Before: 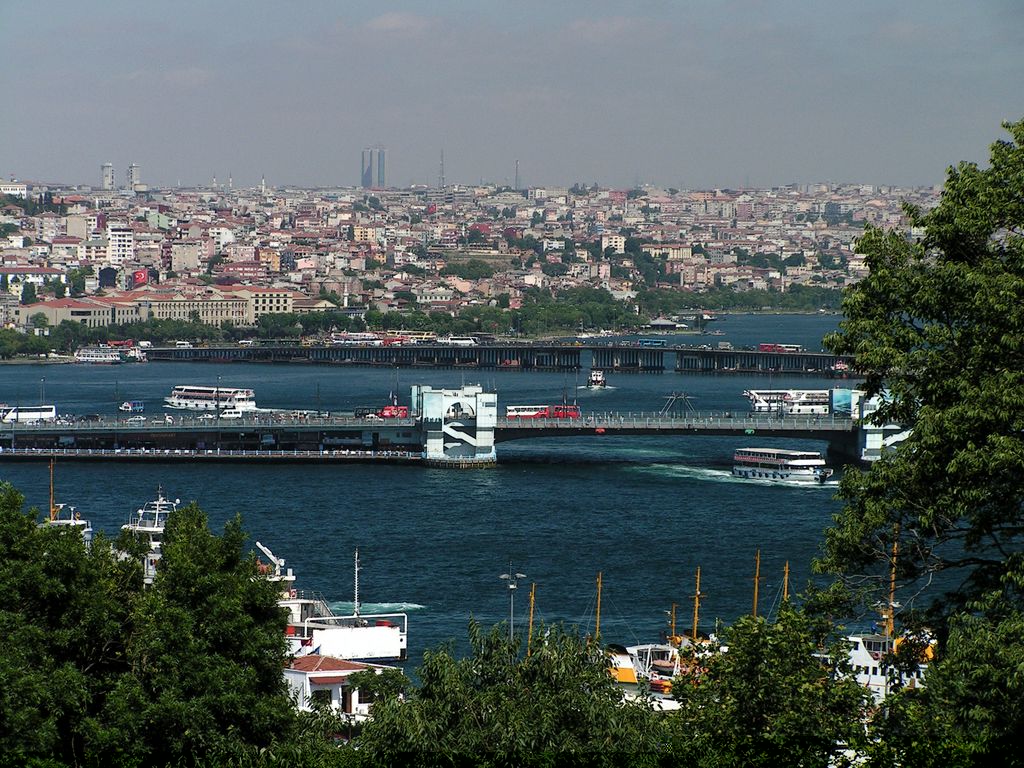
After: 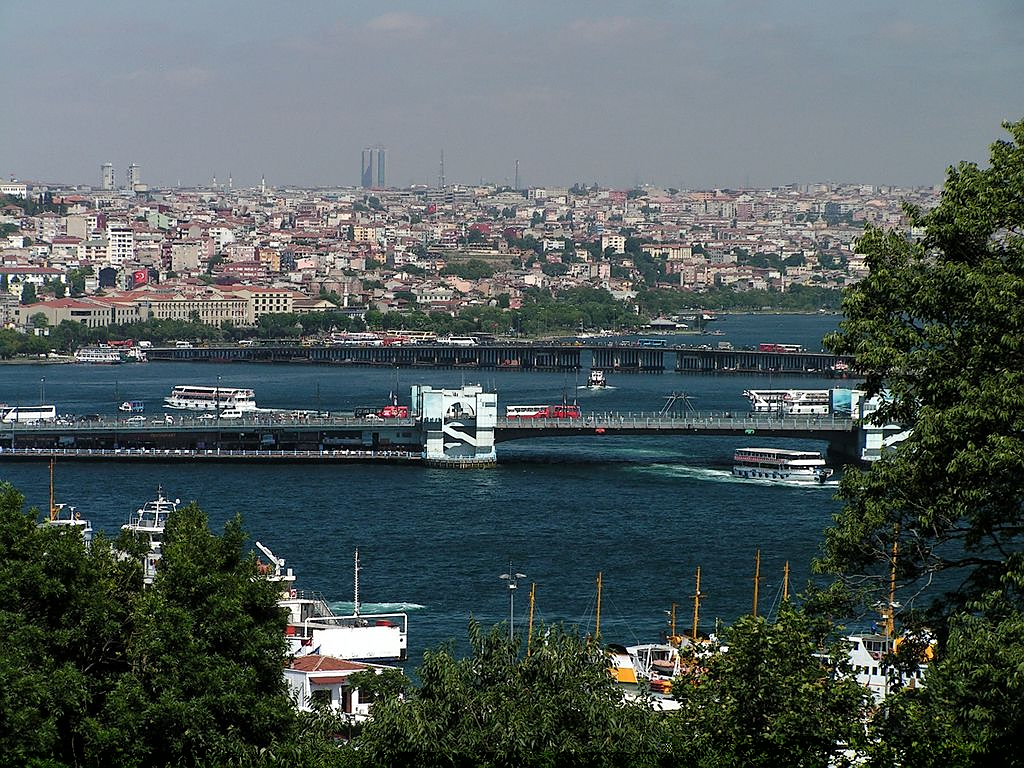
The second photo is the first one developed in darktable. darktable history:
sharpen: radius 0.982, amount 0.614
